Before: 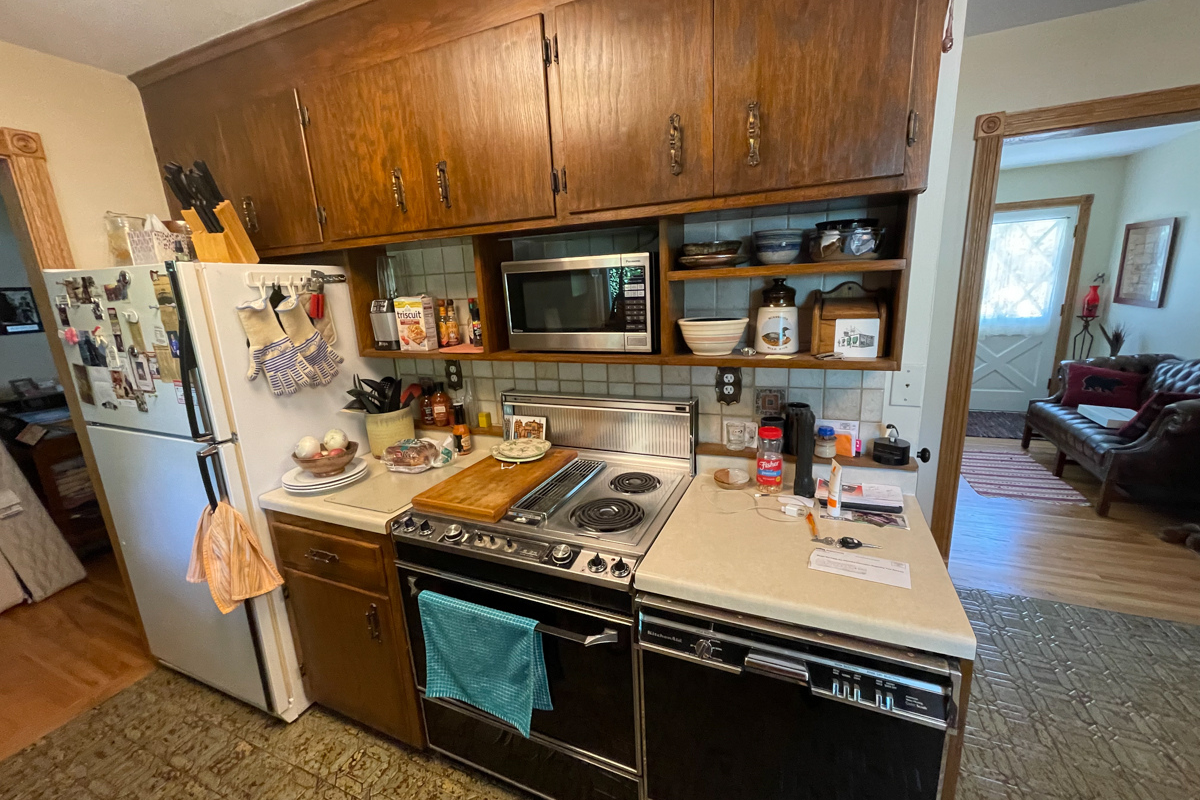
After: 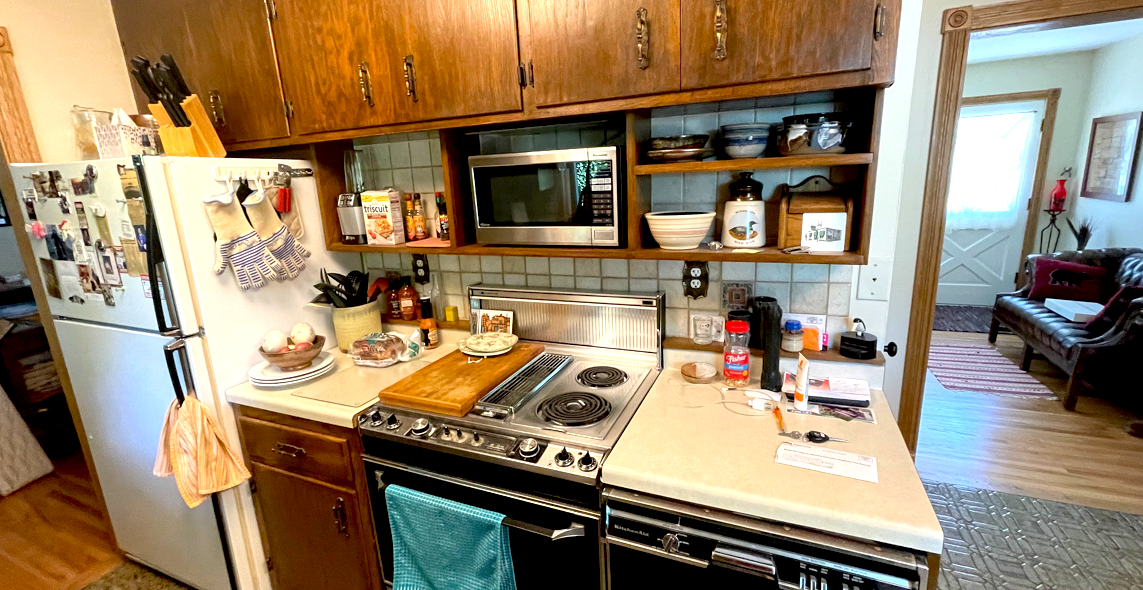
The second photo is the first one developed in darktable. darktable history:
exposure: black level correction 0.012, exposure 0.698 EV, compensate highlight preservation false
crop and rotate: left 2.781%, top 13.481%, right 1.957%, bottom 12.699%
